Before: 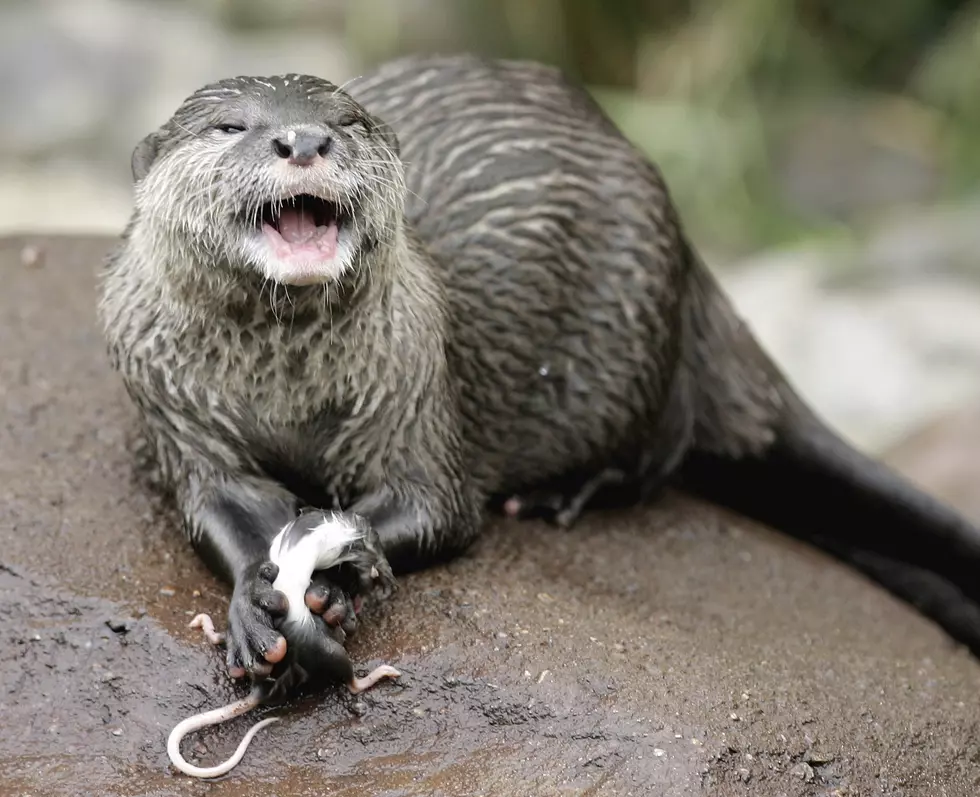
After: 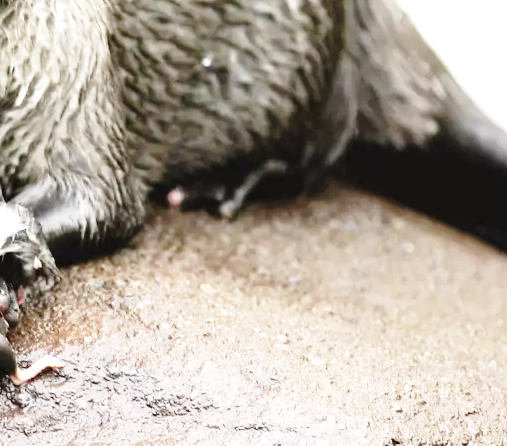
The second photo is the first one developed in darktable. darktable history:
crop: left 34.479%, top 38.822%, right 13.718%, bottom 5.172%
exposure: black level correction 0, exposure 1.1 EV, compensate exposure bias true, compensate highlight preservation false
base curve: curves: ch0 [(0, 0) (0.028, 0.03) (0.121, 0.232) (0.46, 0.748) (0.859, 0.968) (1, 1)], preserve colors none
